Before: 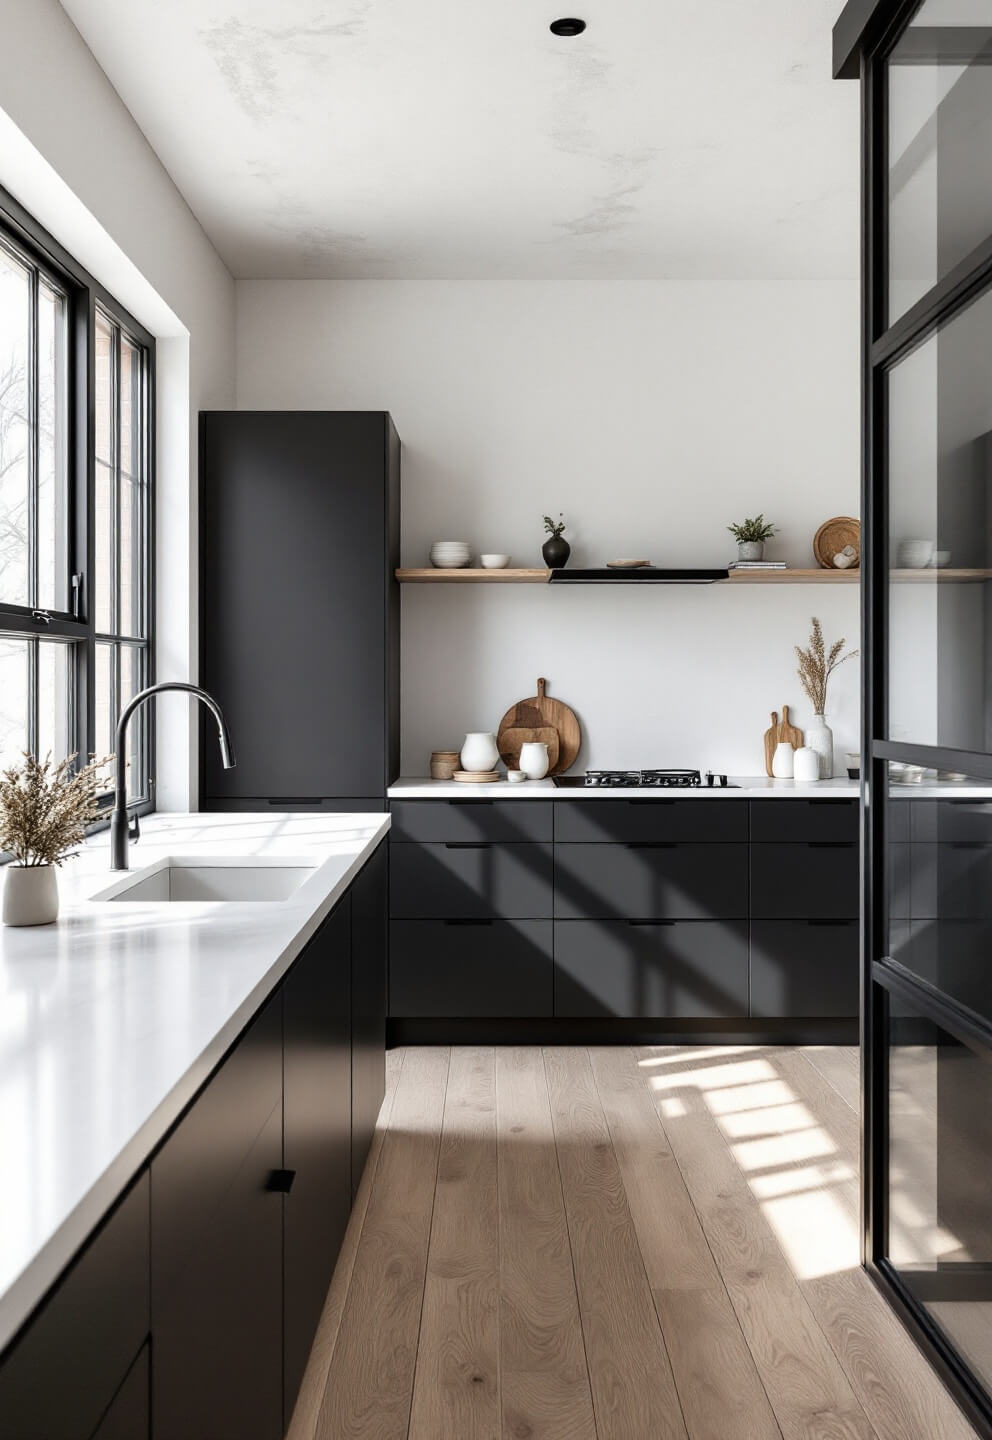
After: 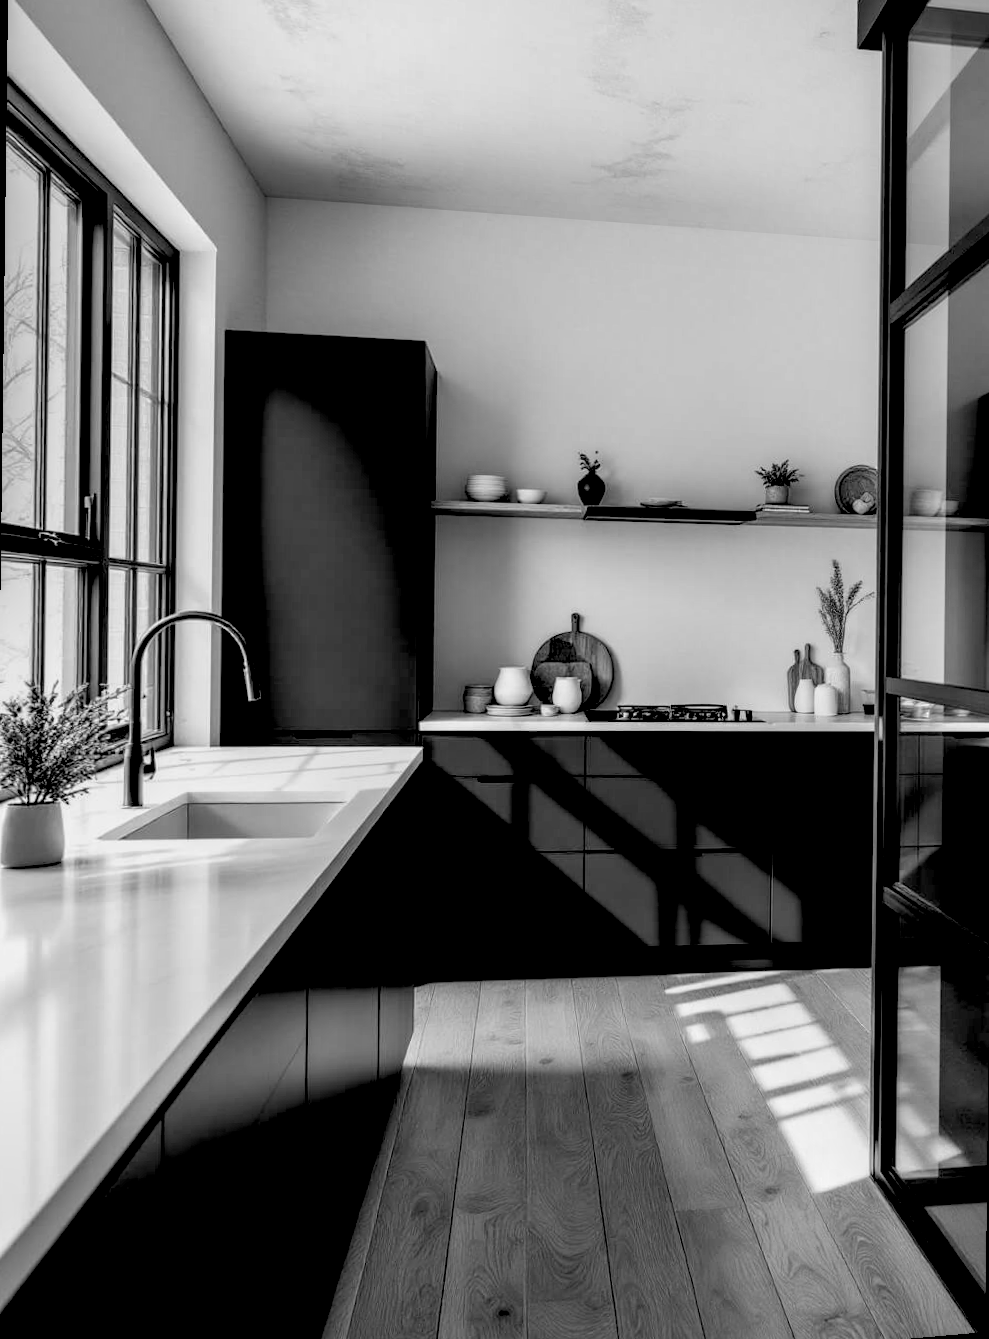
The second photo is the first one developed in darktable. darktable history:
exposure: black level correction 0.047, exposure 0.013 EV, compensate highlight preservation false
rotate and perspective: rotation 0.679°, lens shift (horizontal) 0.136, crop left 0.009, crop right 0.991, crop top 0.078, crop bottom 0.95
white balance: red 0.871, blue 1.249
local contrast: on, module defaults
color zones: curves: ch1 [(0, -0.014) (0.143, -0.013) (0.286, -0.013) (0.429, -0.016) (0.571, -0.019) (0.714, -0.015) (0.857, 0.002) (1, -0.014)]
